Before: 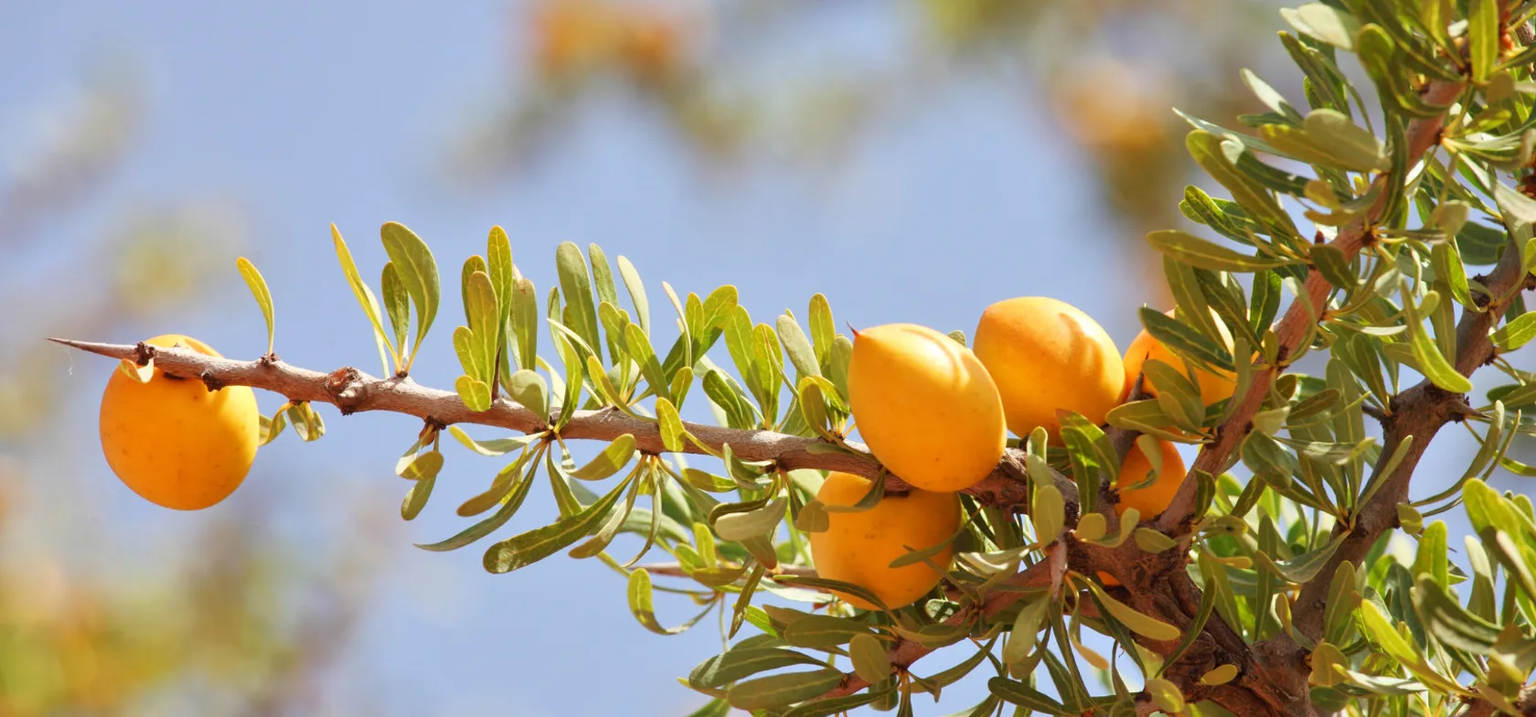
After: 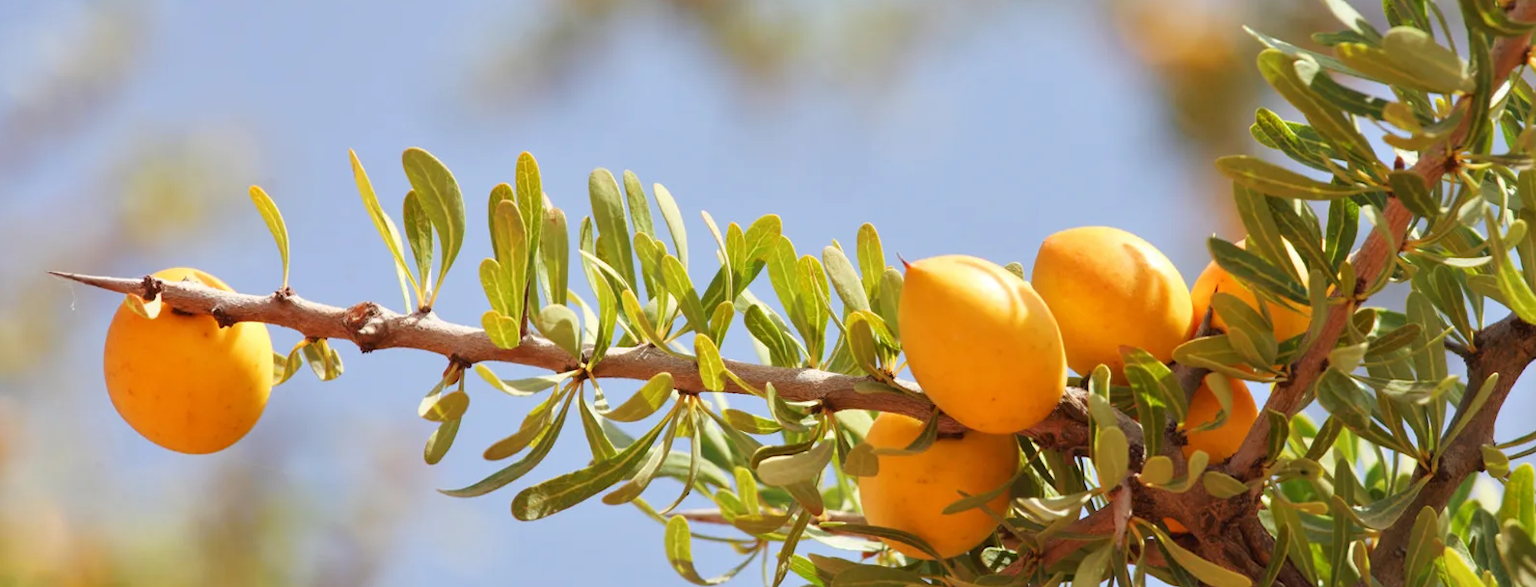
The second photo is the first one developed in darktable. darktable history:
crop and rotate: angle 0.067°, top 11.564%, right 5.543%, bottom 10.975%
